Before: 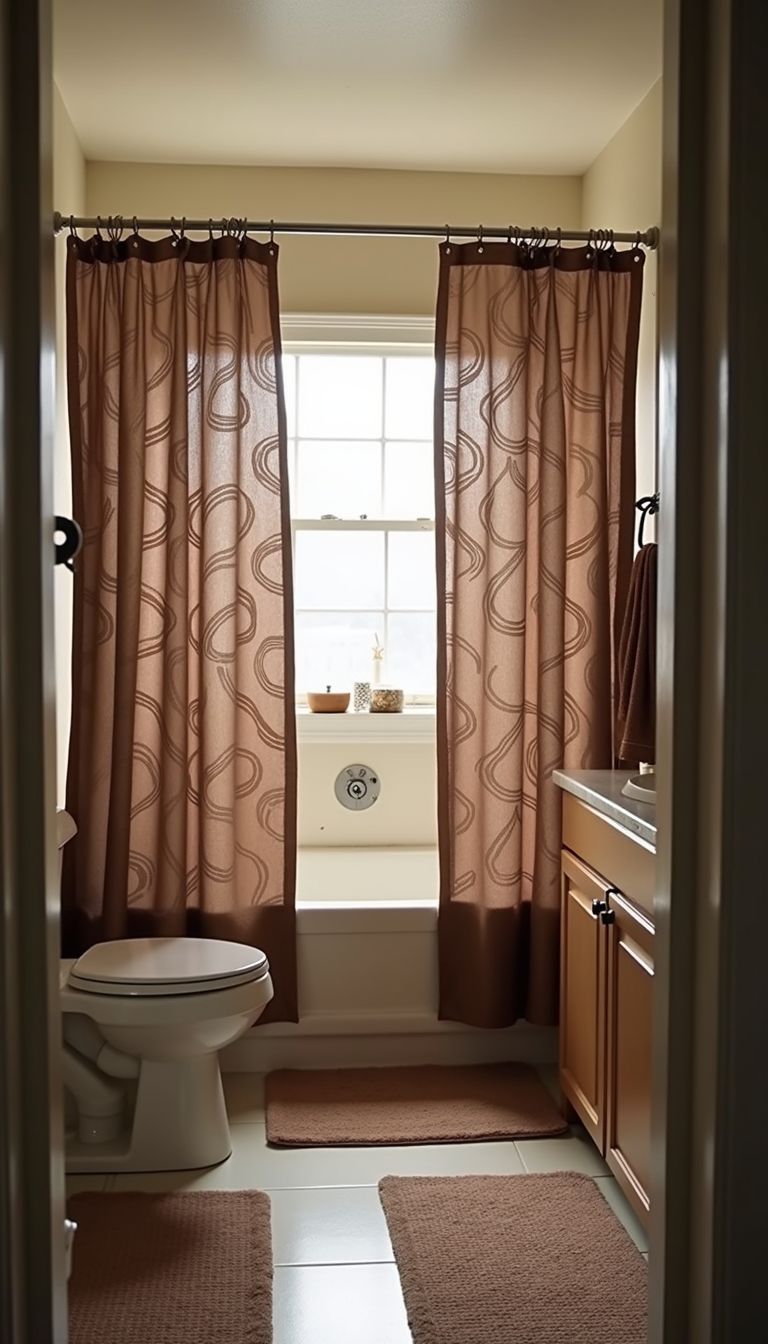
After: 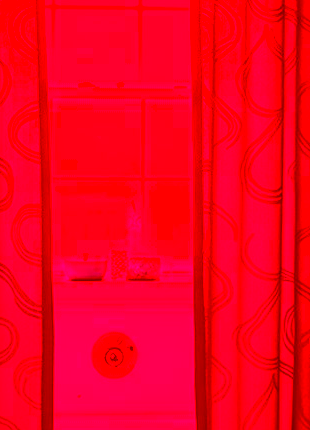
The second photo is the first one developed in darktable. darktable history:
color correction: highlights a* -39.68, highlights b* -40, shadows a* -40, shadows b* -40, saturation -3
crop: left 31.751%, top 32.172%, right 27.8%, bottom 35.83%
color balance: mode lift, gamma, gain (sRGB), lift [0.997, 0.979, 1.021, 1.011], gamma [1, 1.084, 0.916, 0.998], gain [1, 0.87, 1.13, 1.101], contrast 4.55%, contrast fulcrum 38.24%, output saturation 104.09%
local contrast: detail 110%
